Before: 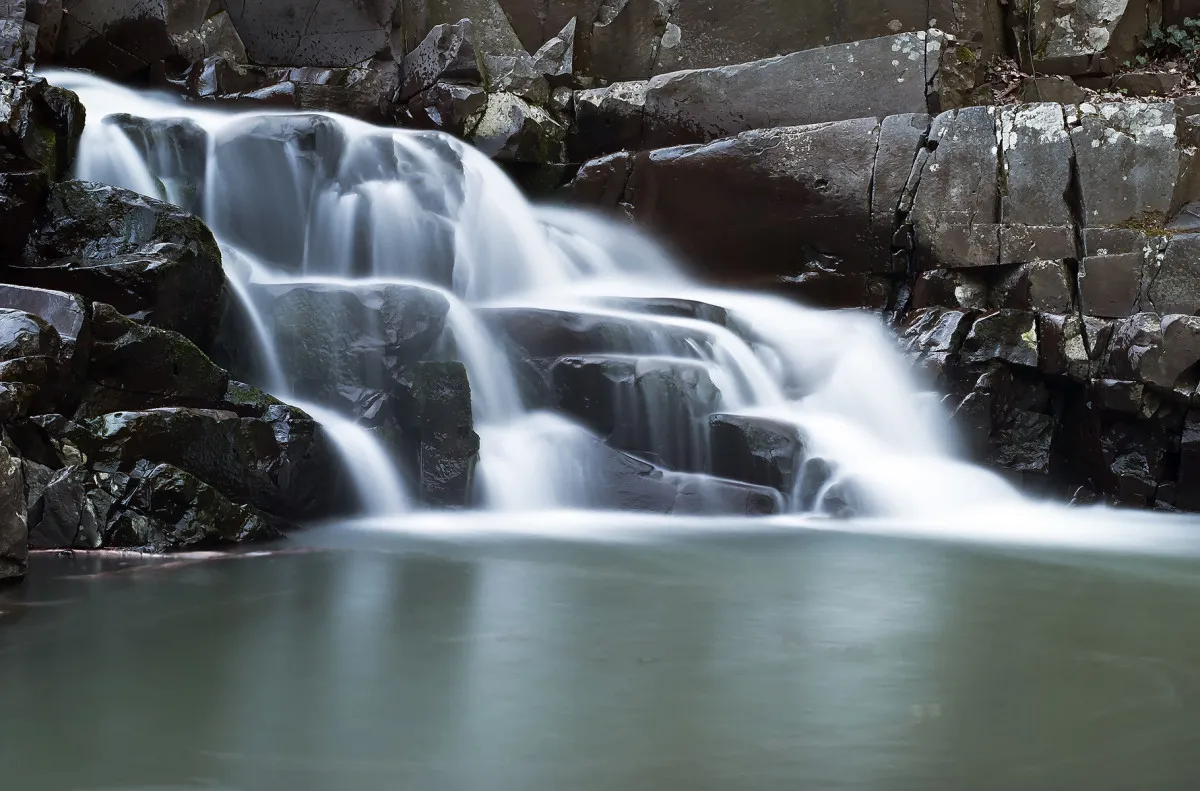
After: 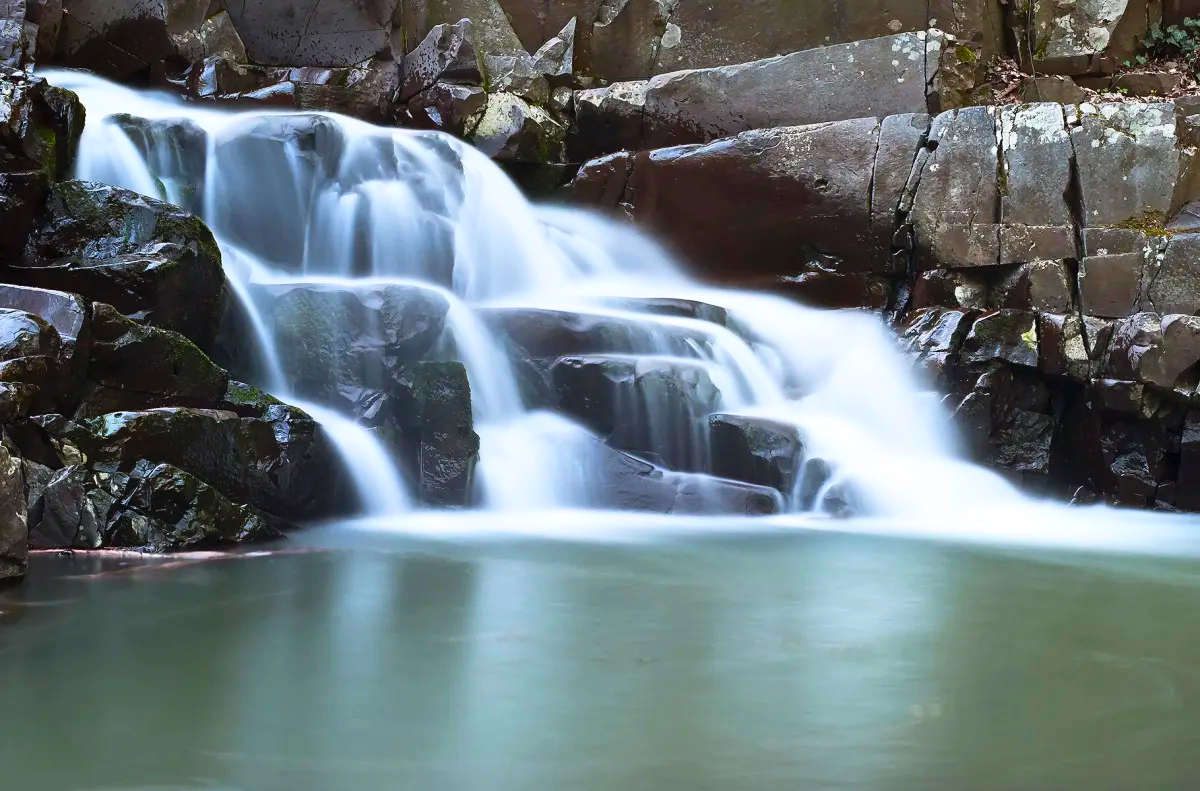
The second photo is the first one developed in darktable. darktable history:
contrast brightness saturation: contrast 0.203, brightness 0.196, saturation 0.794
